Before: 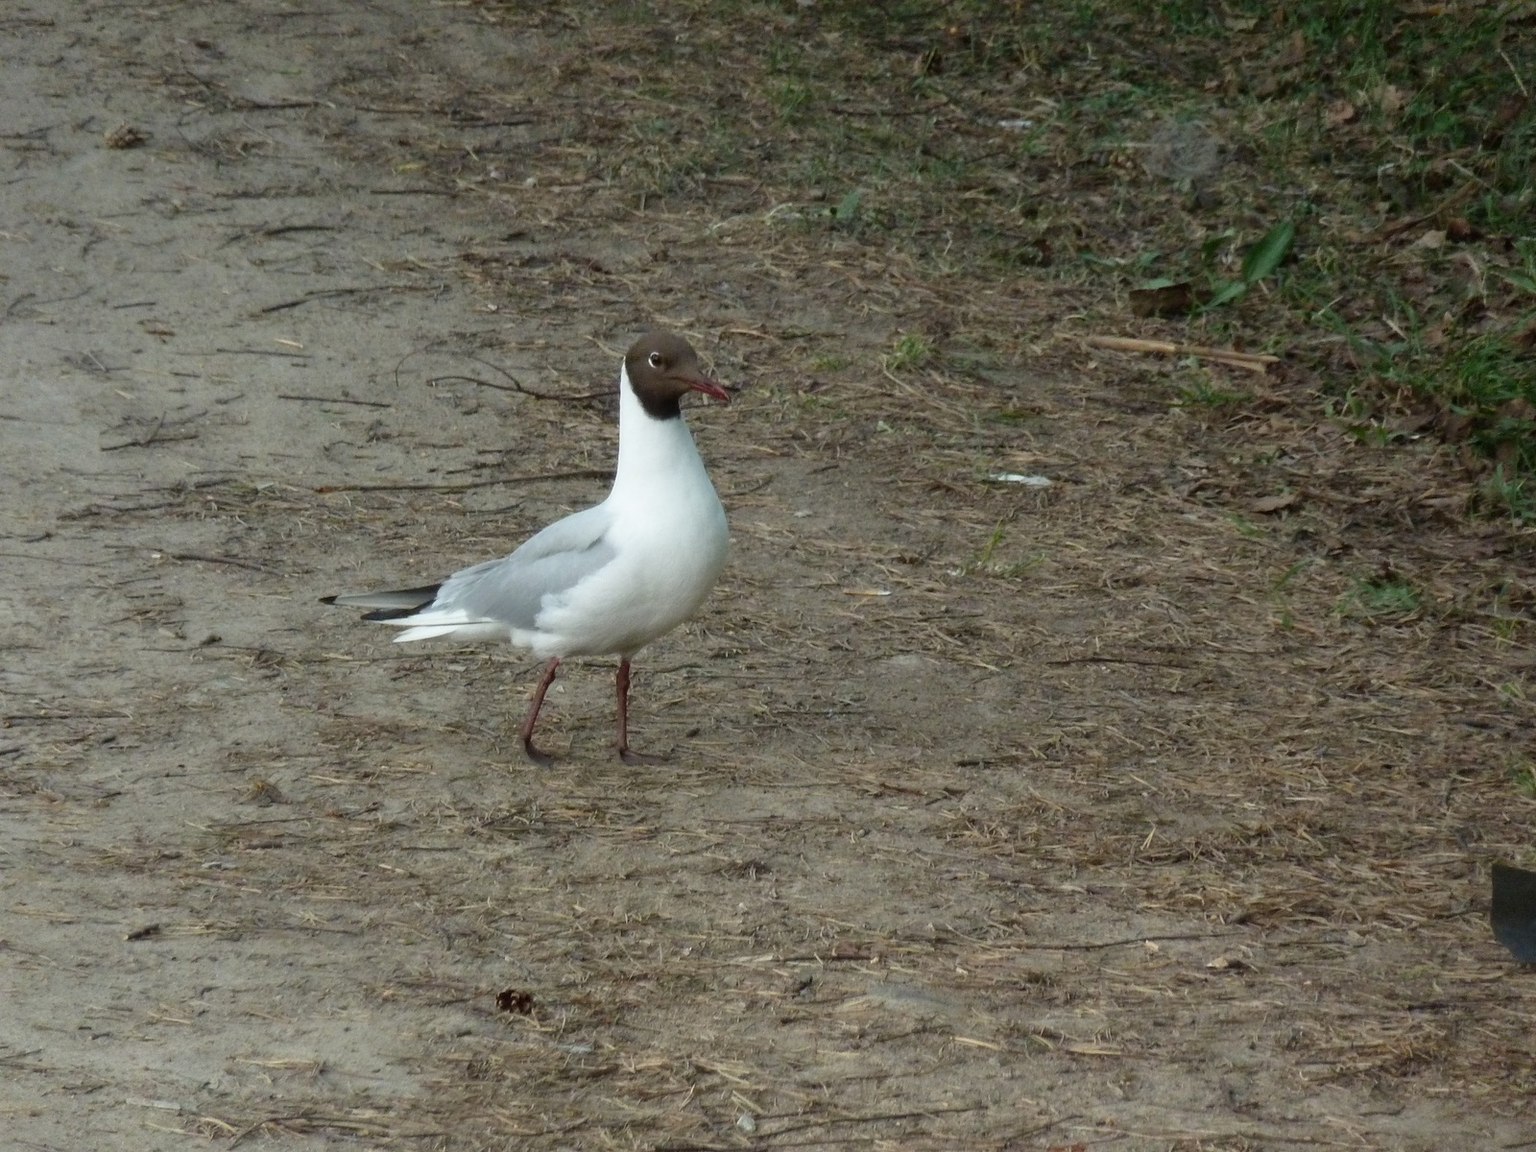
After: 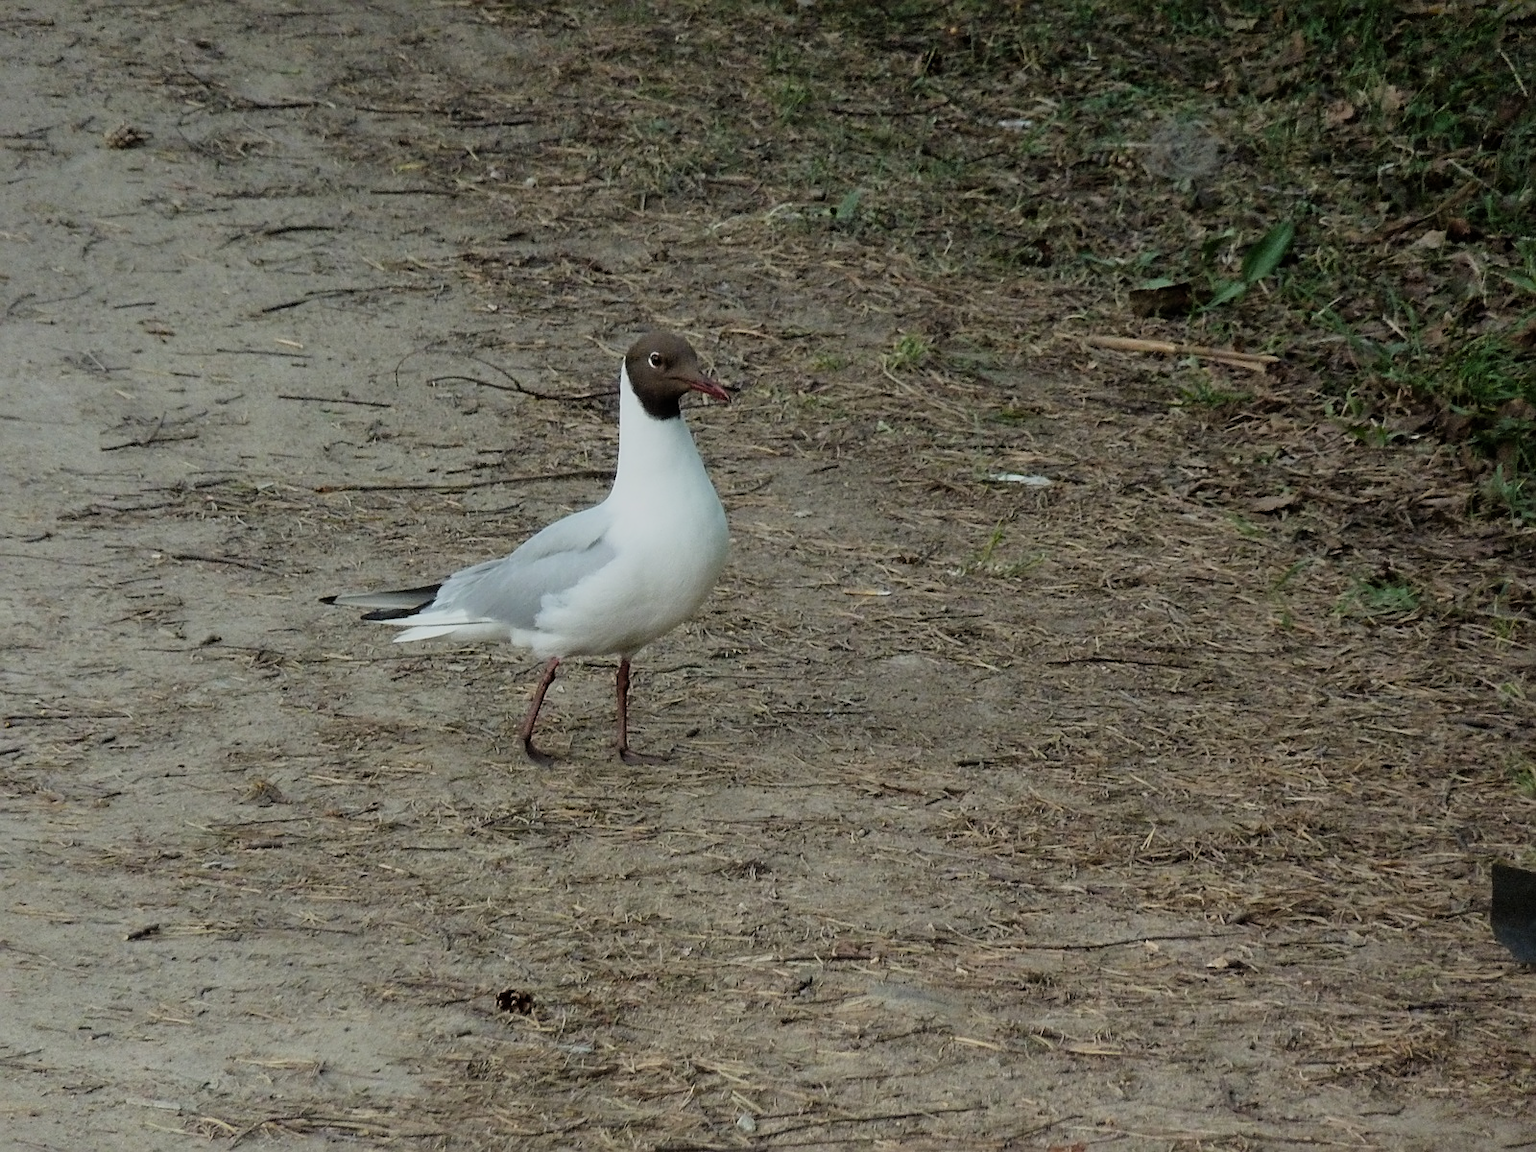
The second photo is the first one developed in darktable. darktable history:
filmic rgb: black relative exposure -7.65 EV, white relative exposure 4.56 EV, hardness 3.61, color science v6 (2022)
sharpen: on, module defaults
